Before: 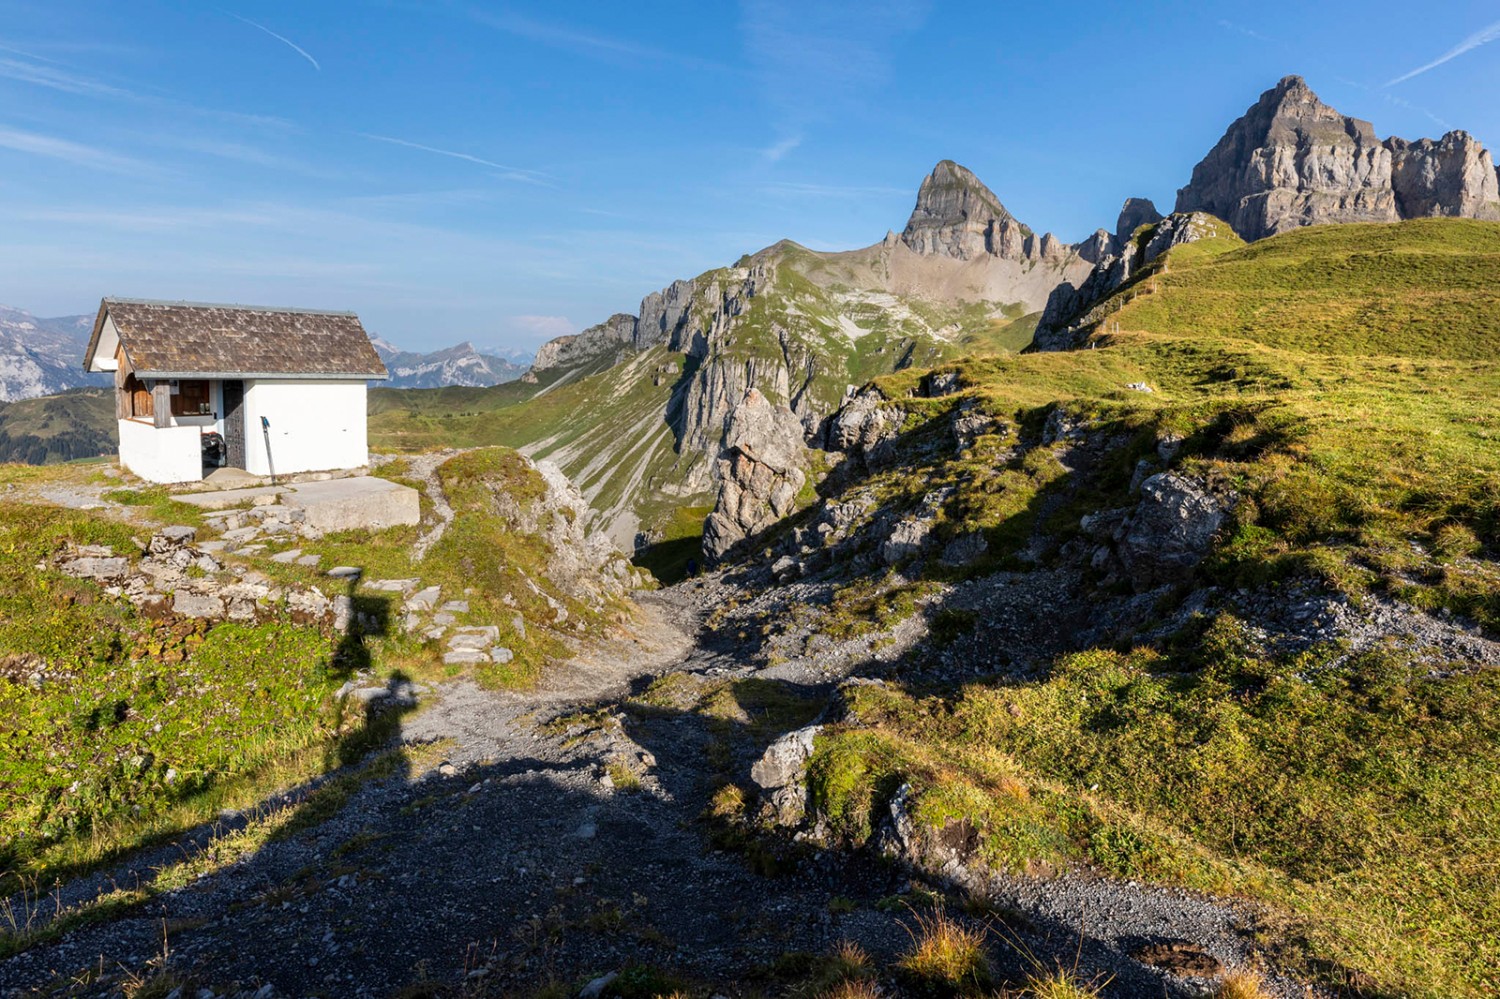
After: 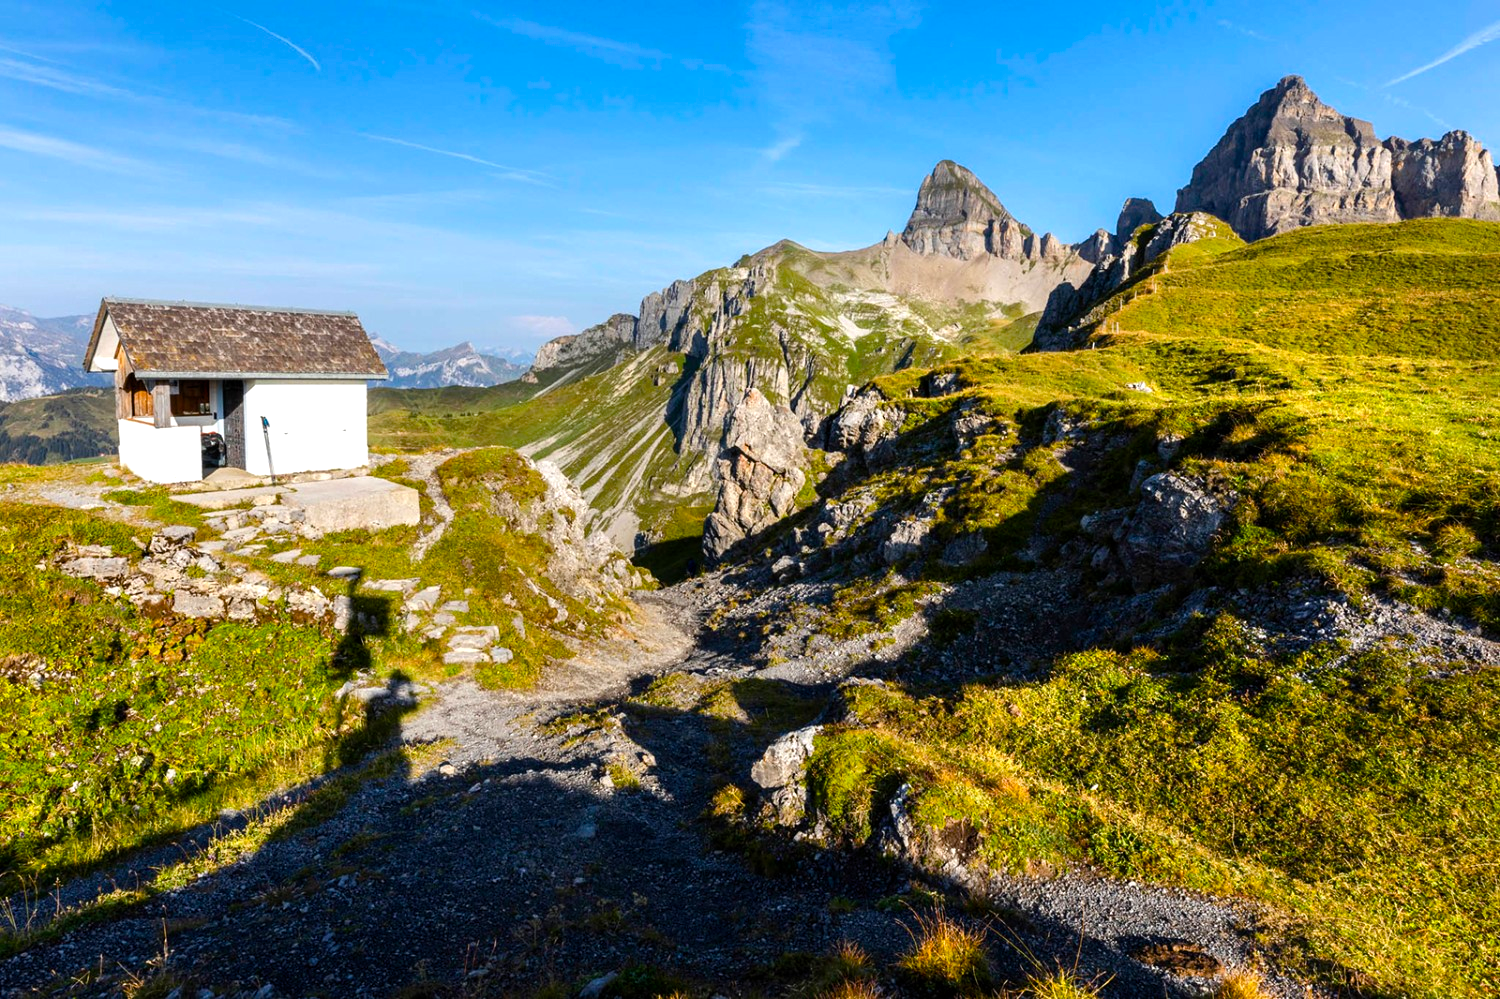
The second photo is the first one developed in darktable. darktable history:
color balance rgb: perceptual saturation grading › global saturation 20%, perceptual saturation grading › highlights 2.68%, perceptual saturation grading › shadows 50%
tone equalizer: -8 EV -0.417 EV, -7 EV -0.389 EV, -6 EV -0.333 EV, -5 EV -0.222 EV, -3 EV 0.222 EV, -2 EV 0.333 EV, -1 EV 0.389 EV, +0 EV 0.417 EV, edges refinement/feathering 500, mask exposure compensation -1.57 EV, preserve details no
